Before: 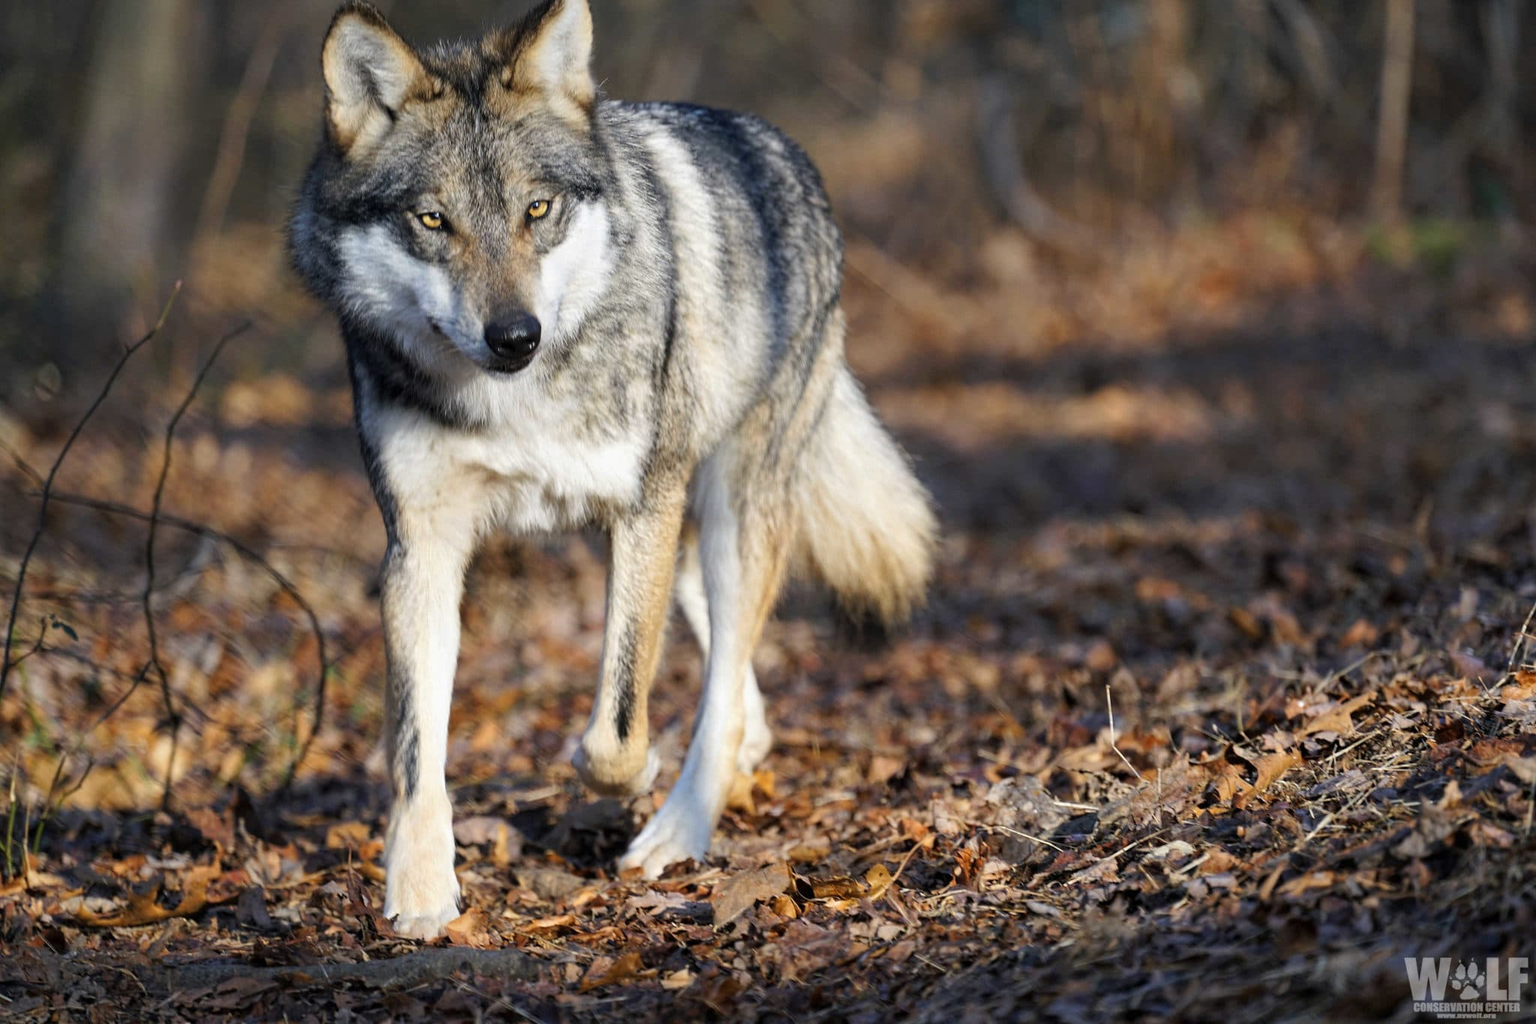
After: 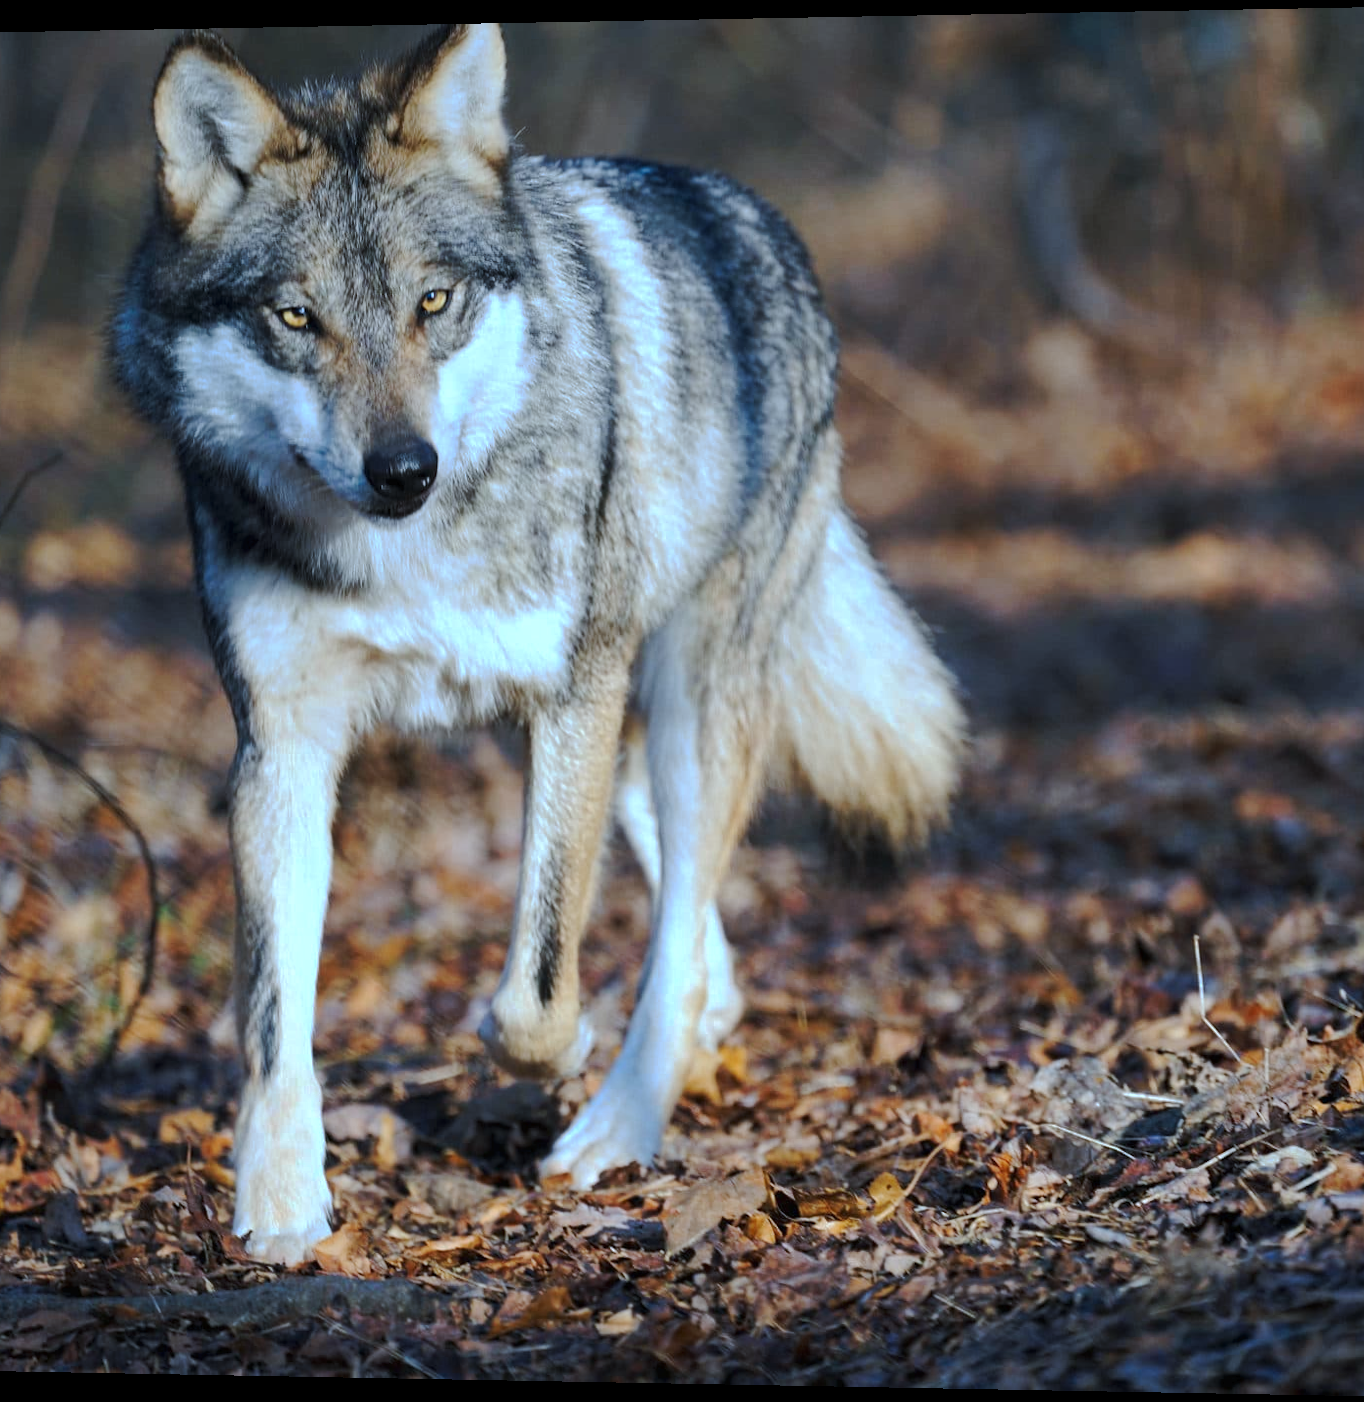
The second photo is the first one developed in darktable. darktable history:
crop and rotate: left 12.648%, right 20.685%
color calibration: output R [1.063, -0.012, -0.003, 0], output G [0, 1.022, 0.021, 0], output B [-0.079, 0.047, 1, 0], illuminant custom, x 0.389, y 0.387, temperature 3838.64 K
rotate and perspective: lens shift (horizontal) -0.055, automatic cropping off
tone curve: curves: ch0 [(0, 0) (0.003, 0.01) (0.011, 0.014) (0.025, 0.029) (0.044, 0.051) (0.069, 0.072) (0.1, 0.097) (0.136, 0.123) (0.177, 0.16) (0.224, 0.2) (0.277, 0.248) (0.335, 0.305) (0.399, 0.37) (0.468, 0.454) (0.543, 0.534) (0.623, 0.609) (0.709, 0.681) (0.801, 0.752) (0.898, 0.841) (1, 1)], preserve colors none
